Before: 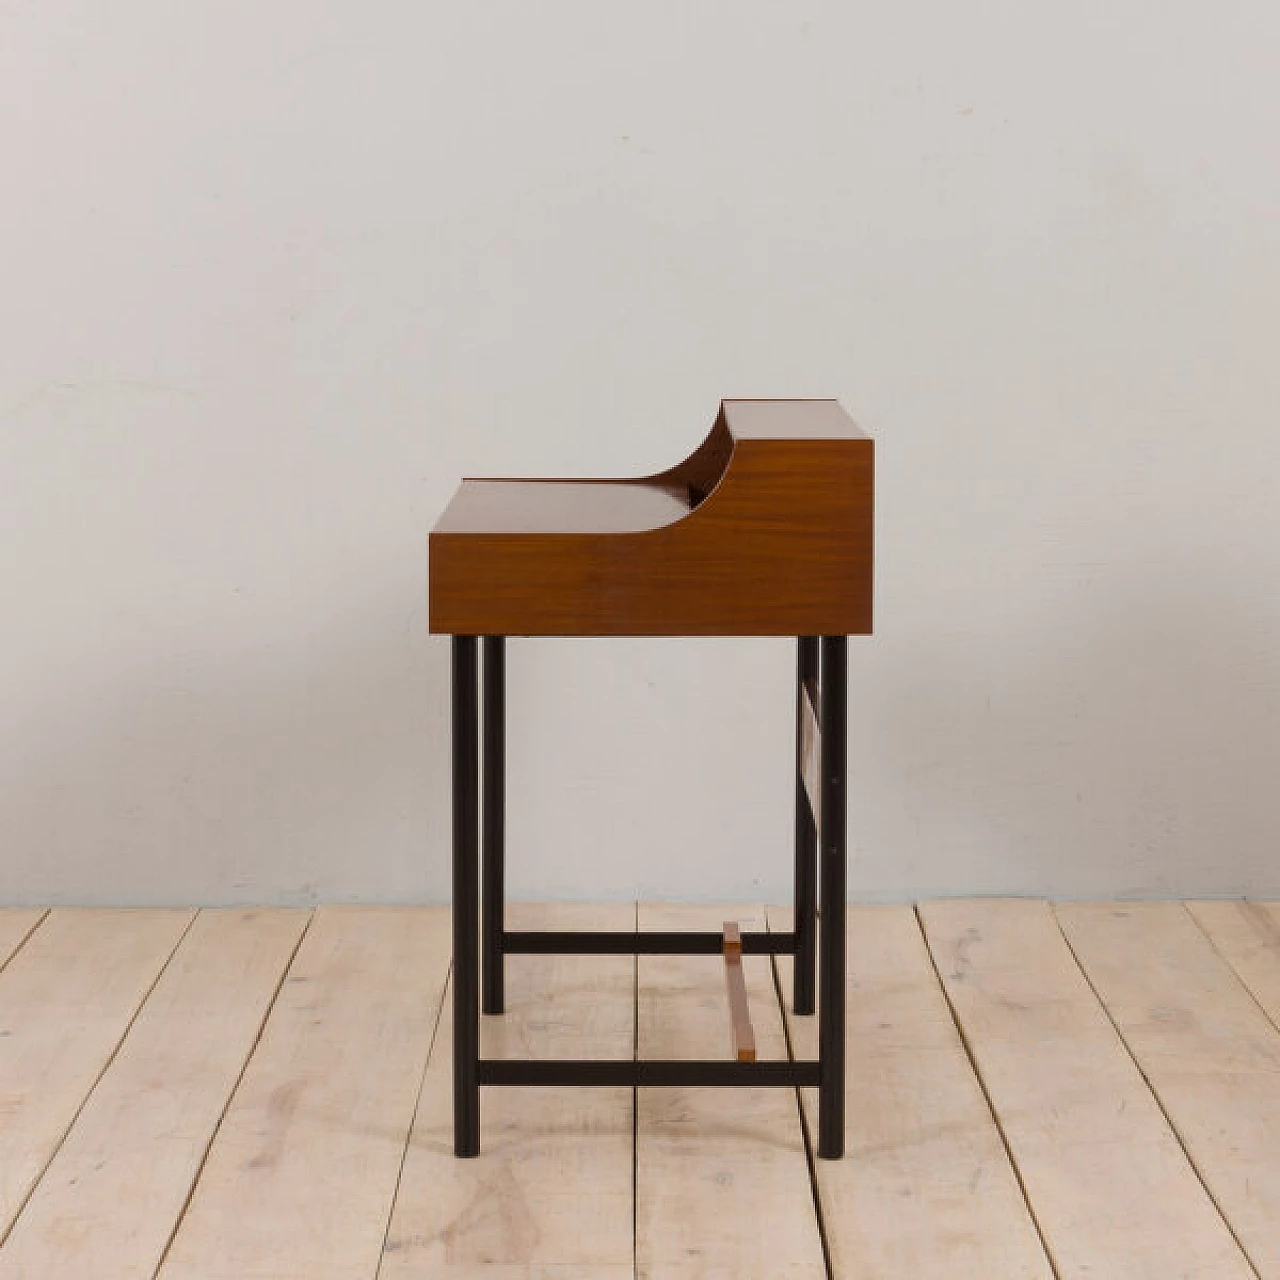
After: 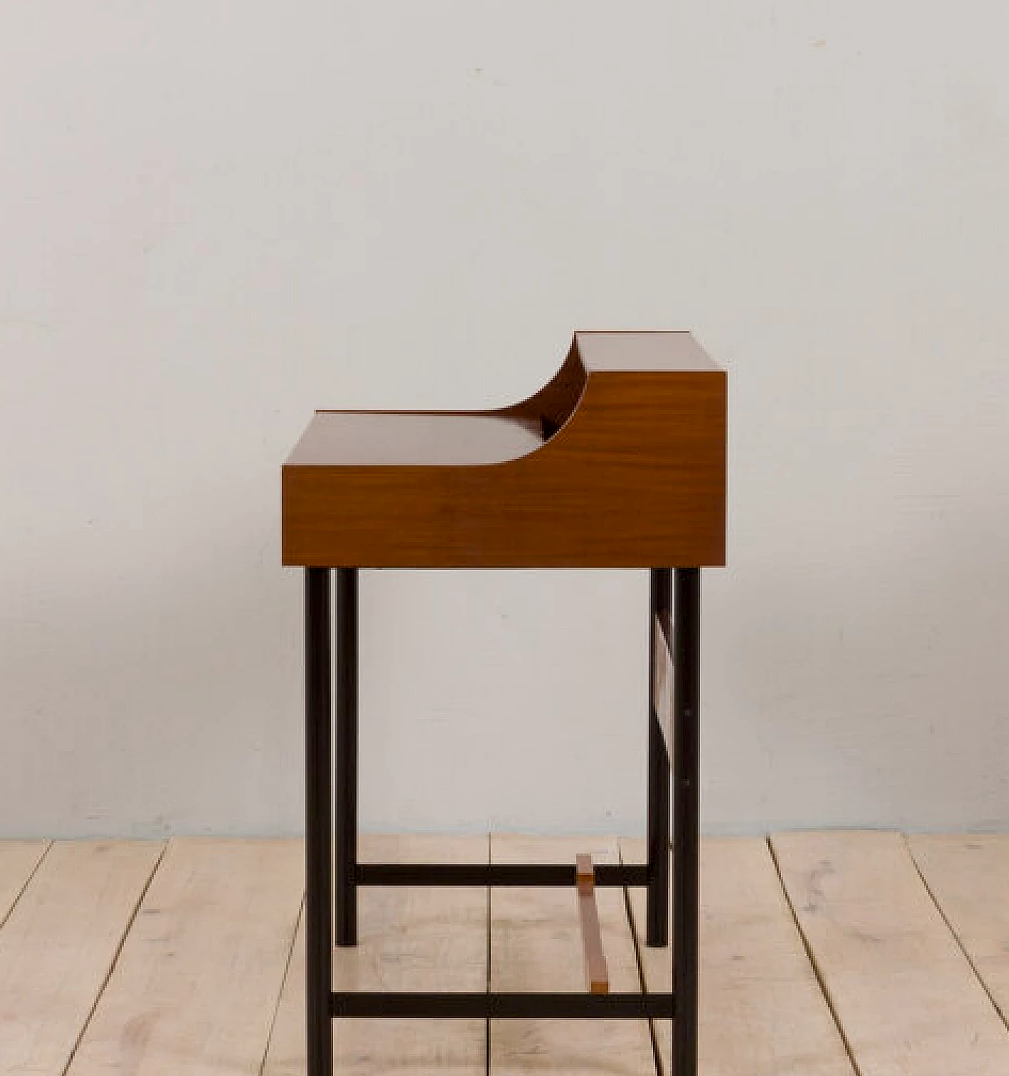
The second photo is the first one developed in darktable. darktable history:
crop: left 11.55%, top 5.372%, right 9.598%, bottom 10.515%
exposure: black level correction 0.005, exposure 0.015 EV, compensate highlight preservation false
